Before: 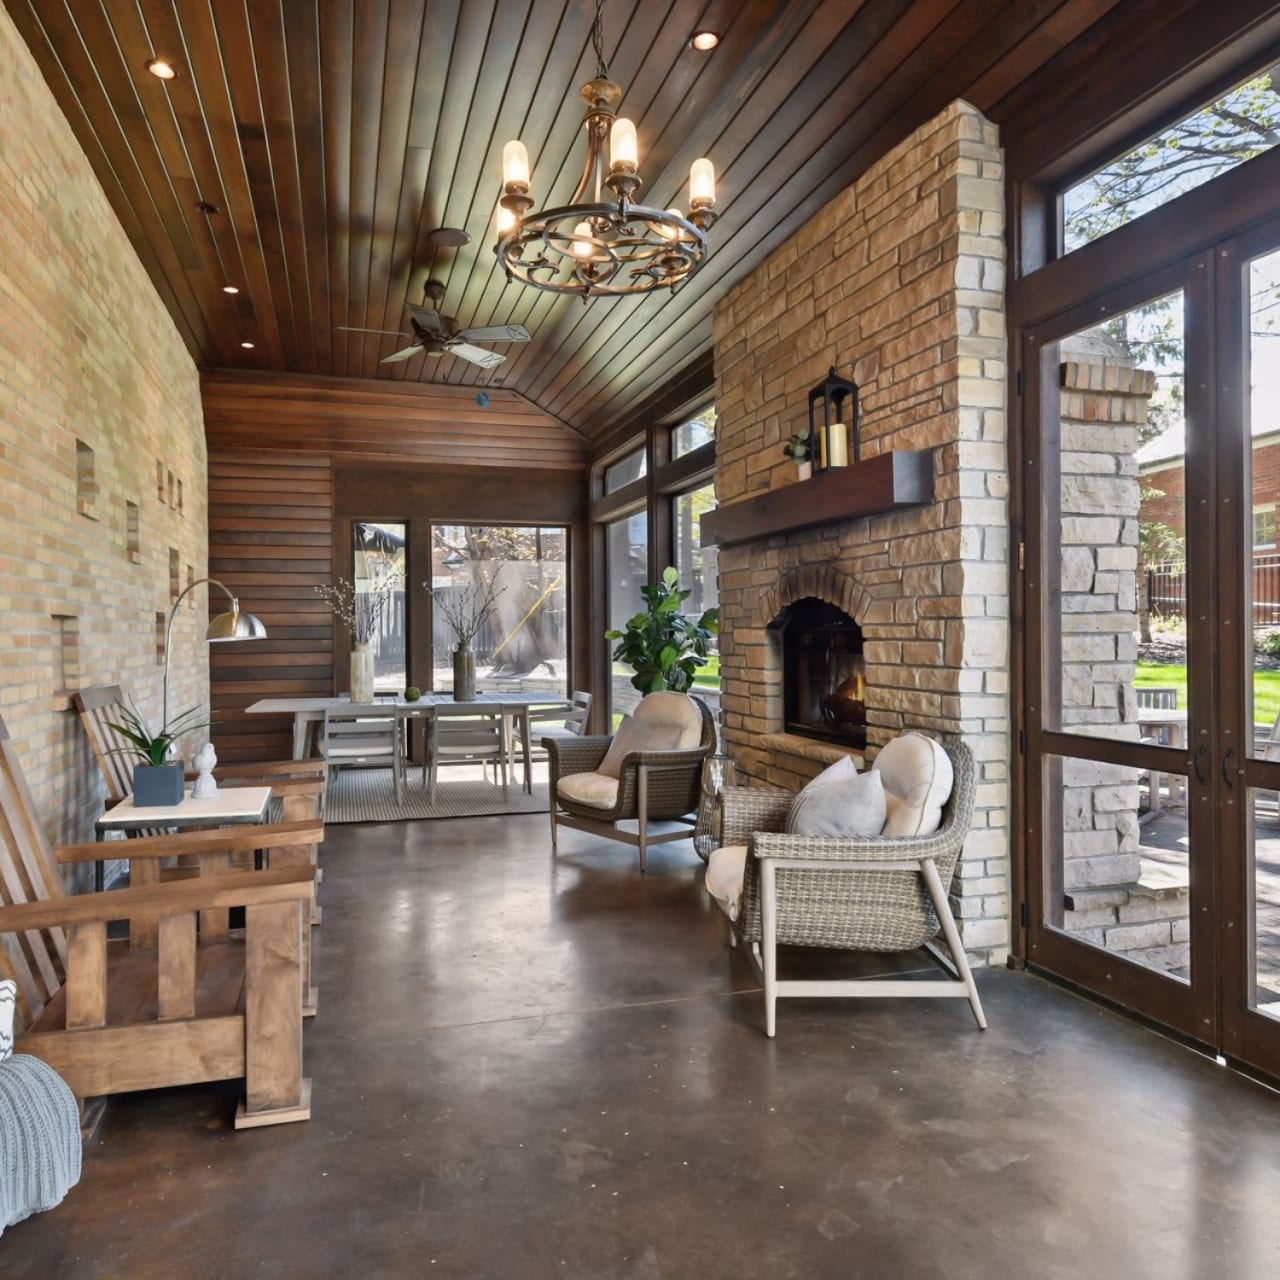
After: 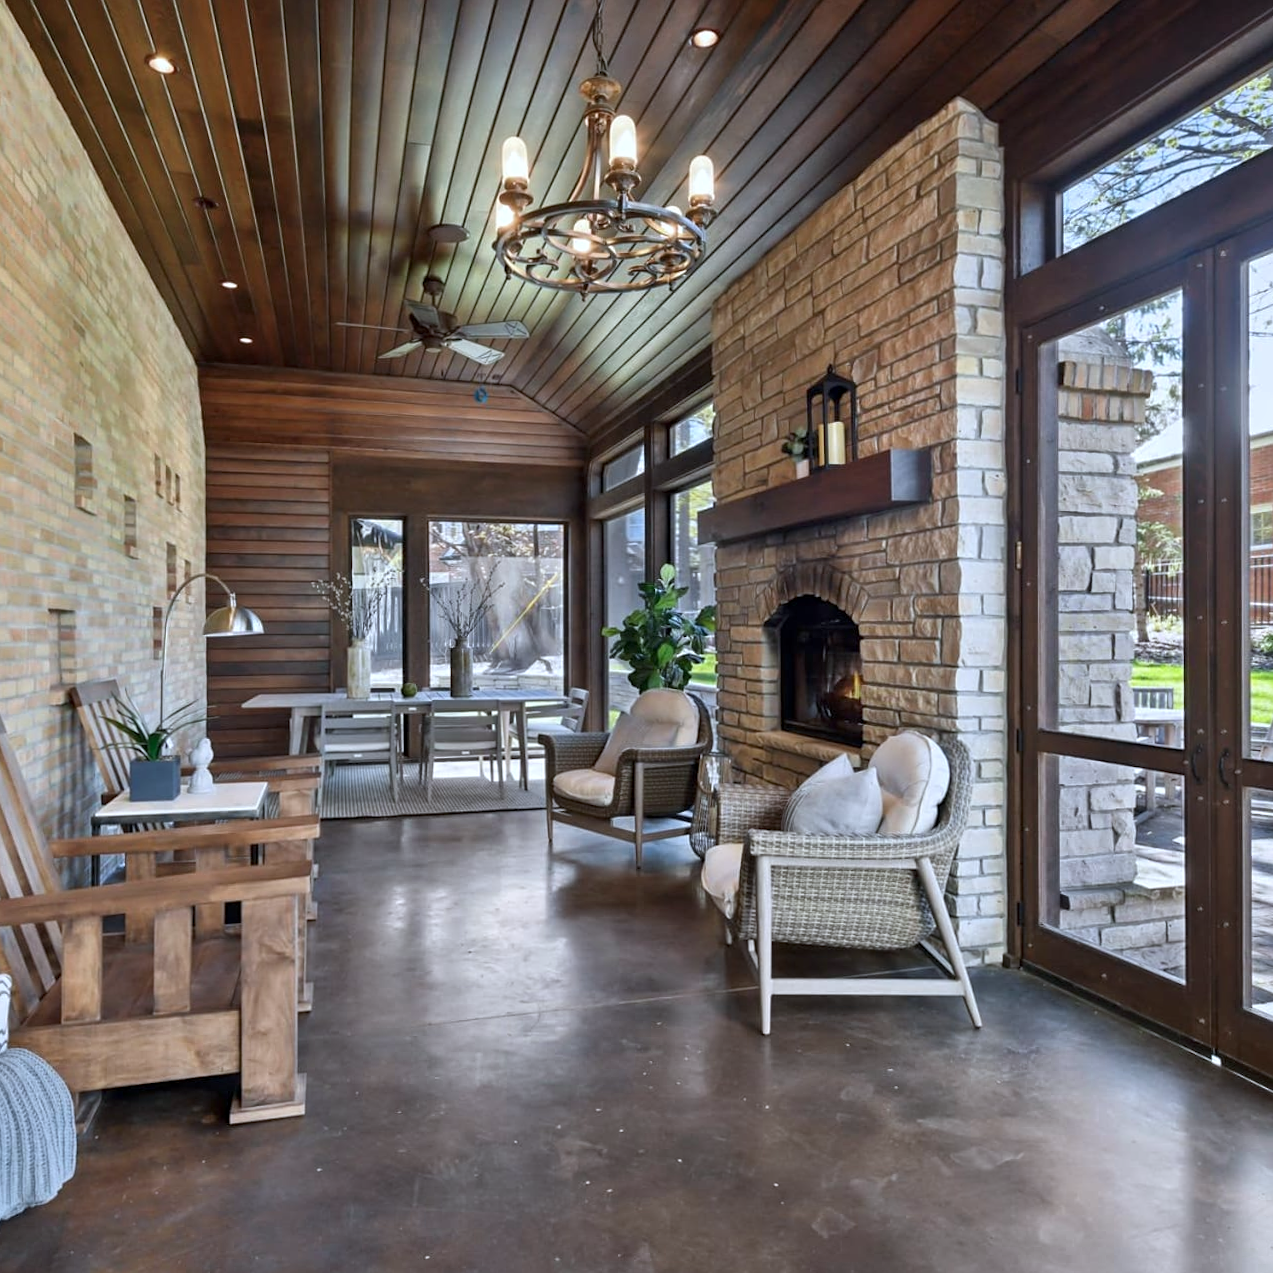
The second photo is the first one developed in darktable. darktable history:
sharpen: amount 0.213
crop and rotate: angle -0.272°
color calibration: x 0.37, y 0.382, temperature 4318.8 K
local contrast: highlights 101%, shadows 101%, detail 120%, midtone range 0.2
